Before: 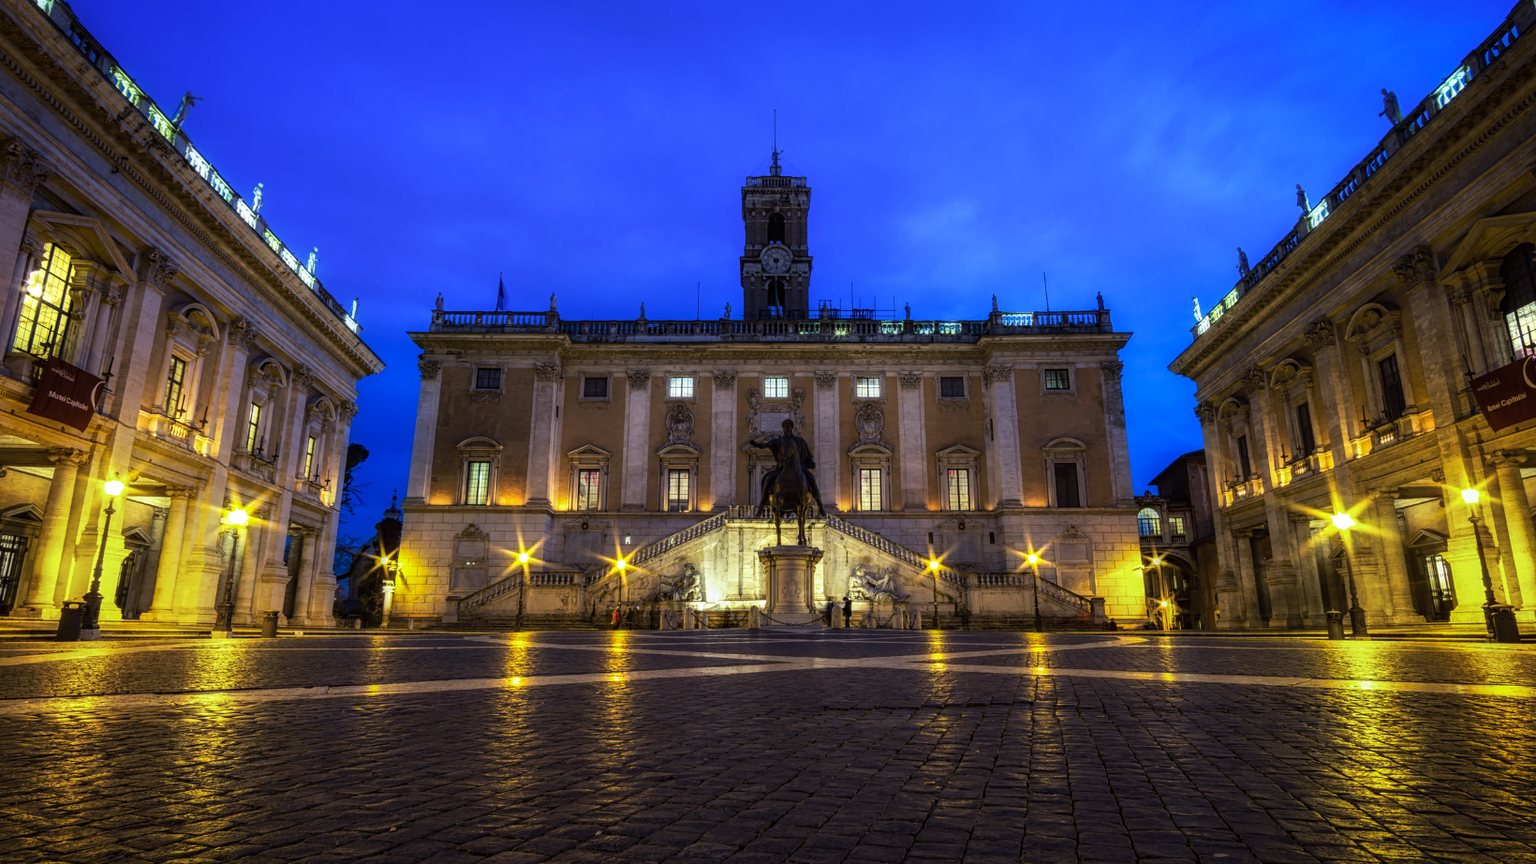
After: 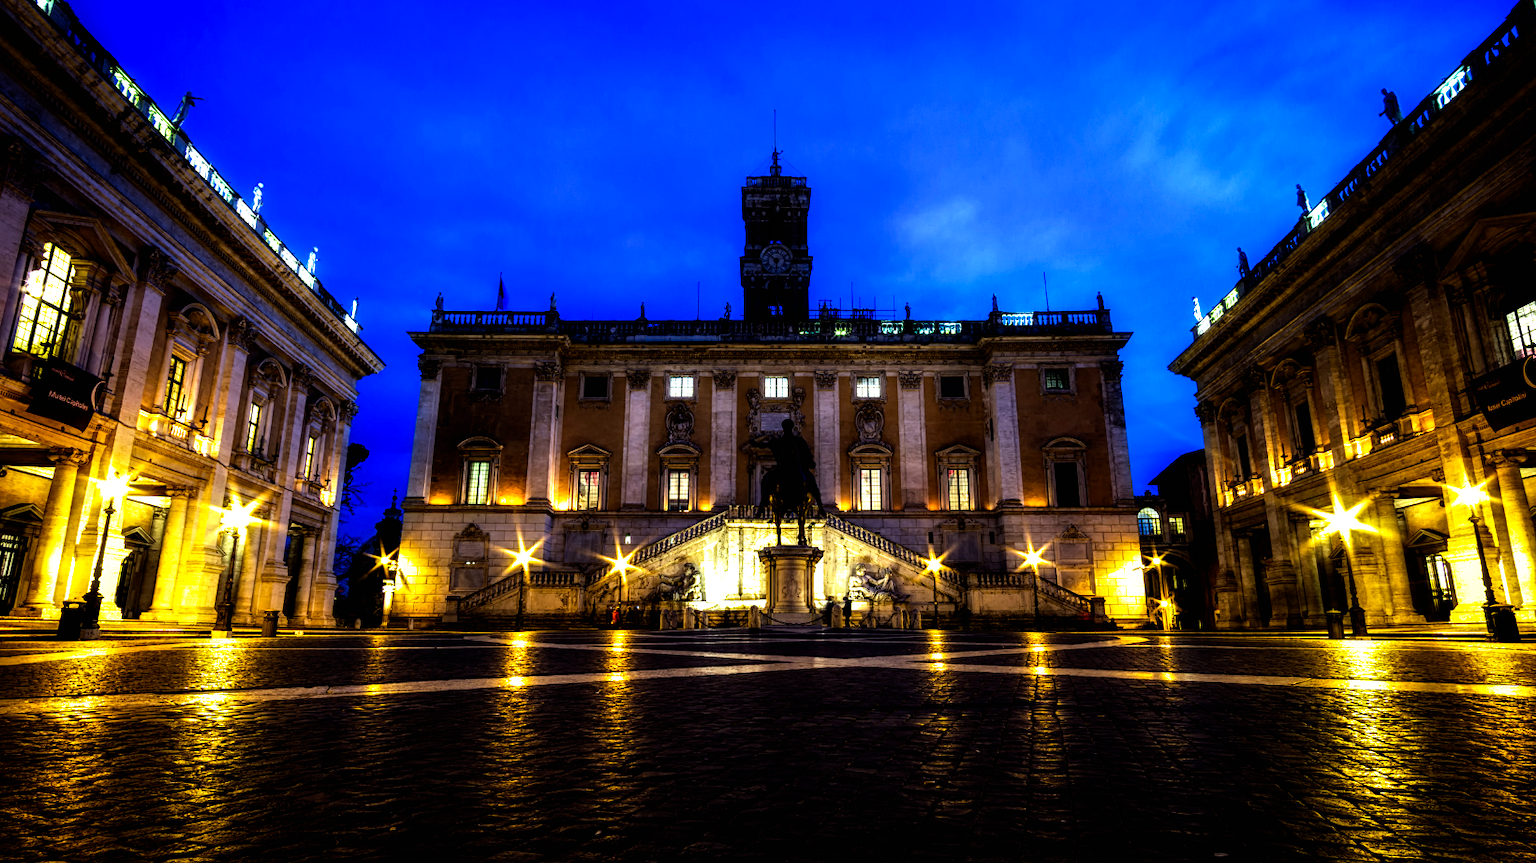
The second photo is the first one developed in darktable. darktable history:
exposure: black level correction 0.002, exposure 0.15 EV, compensate highlight preservation false
filmic rgb: black relative exposure -8.2 EV, white relative exposure 2.2 EV, threshold 3 EV, hardness 7.11, latitude 85.74%, contrast 1.696, highlights saturation mix -4%, shadows ↔ highlights balance -2.69%, preserve chrominance no, color science v5 (2021), contrast in shadows safe, contrast in highlights safe, enable highlight reconstruction true
